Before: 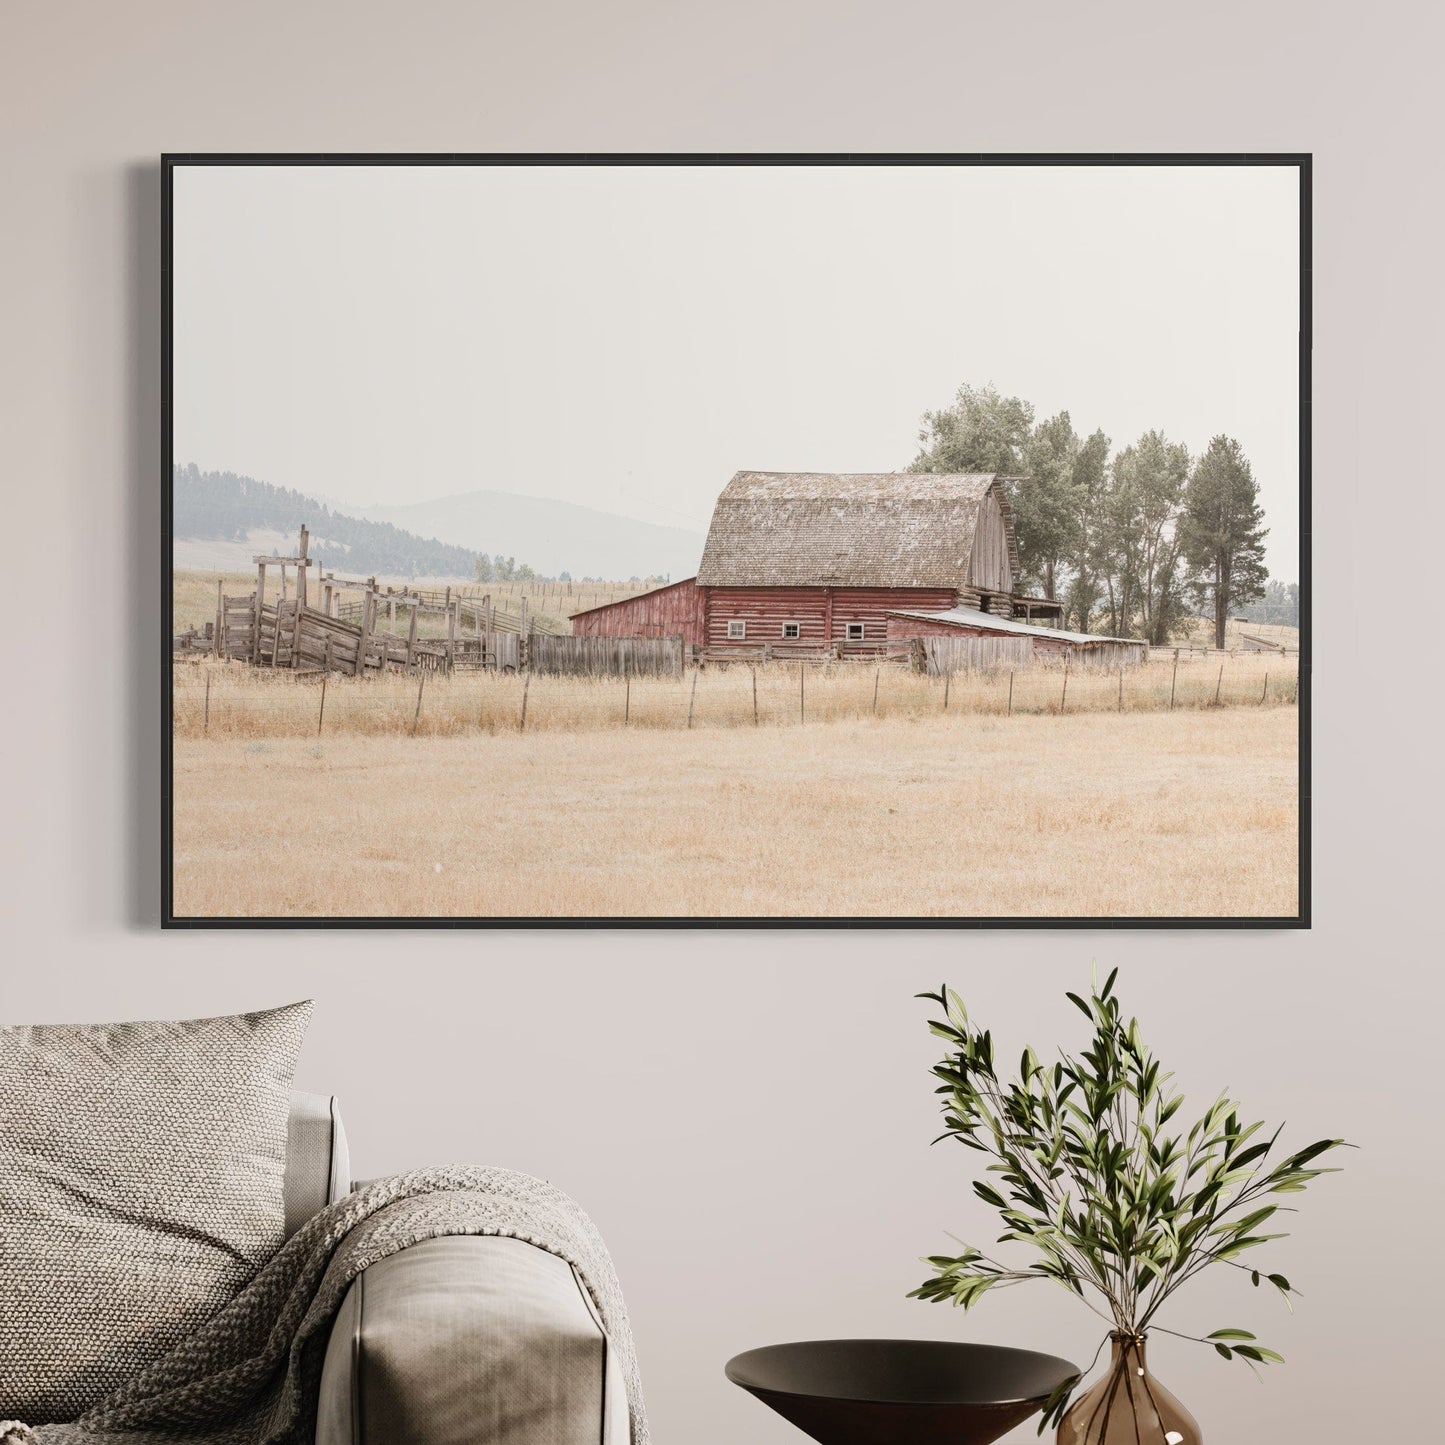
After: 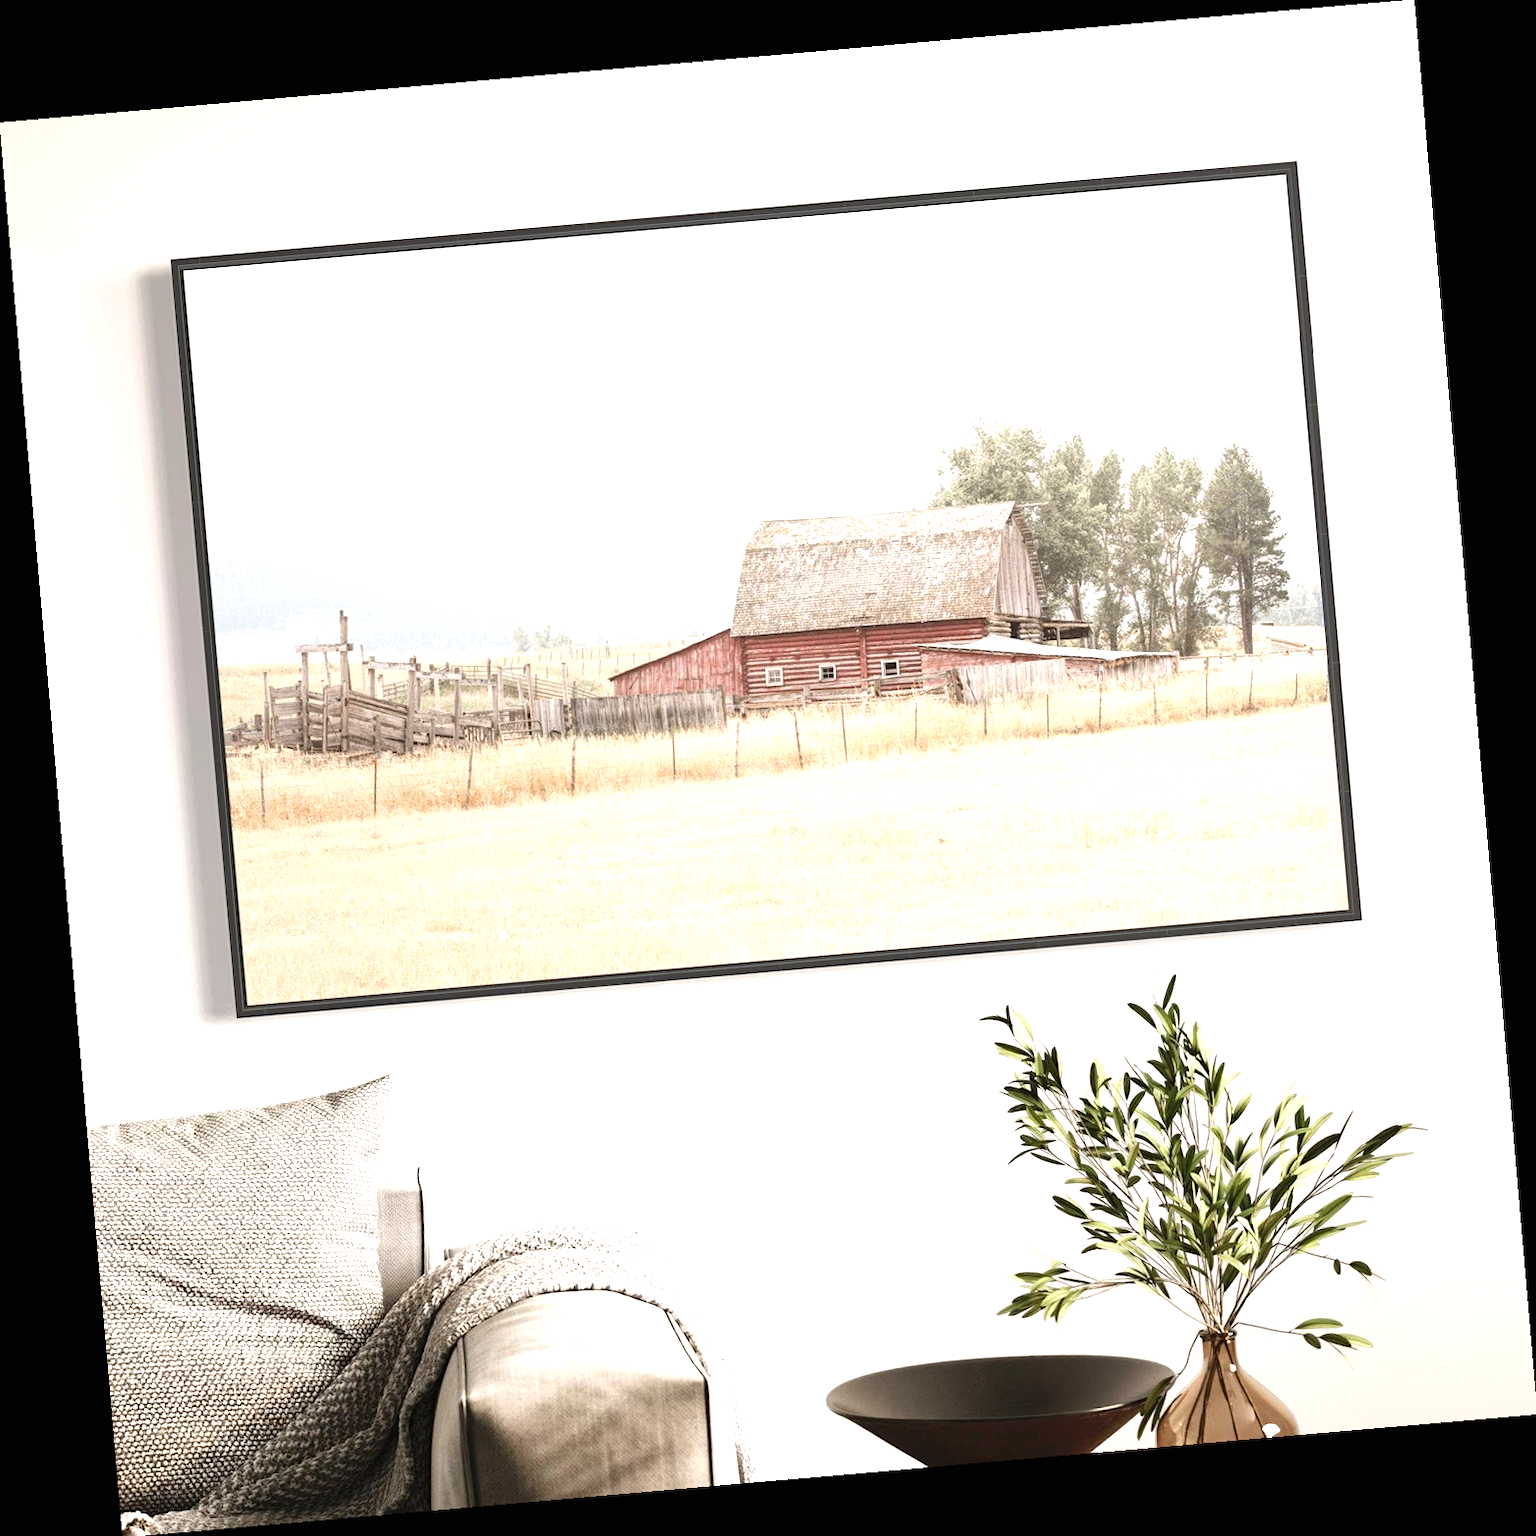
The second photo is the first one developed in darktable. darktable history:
rotate and perspective: rotation -4.98°, automatic cropping off
exposure: black level correction 0, exposure 1.1 EV, compensate highlight preservation false
